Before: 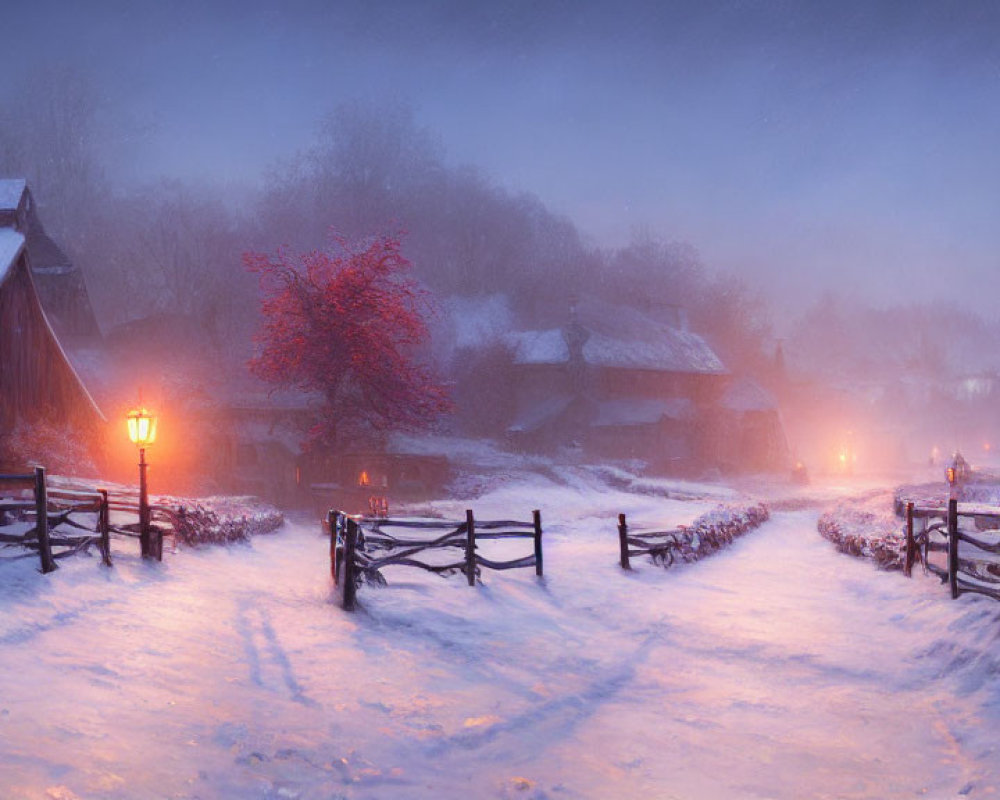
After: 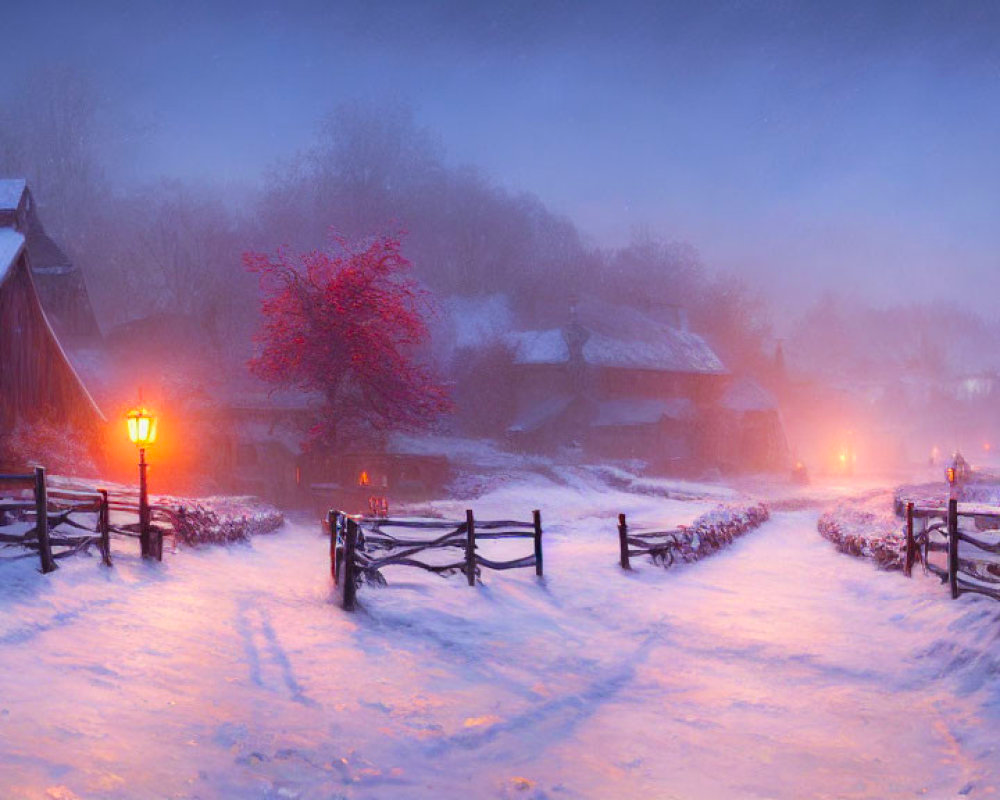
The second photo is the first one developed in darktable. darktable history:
color balance rgb: shadows lift › chroma 0.806%, shadows lift › hue 114.41°, perceptual saturation grading › global saturation 25.664%, global vibrance 20%
